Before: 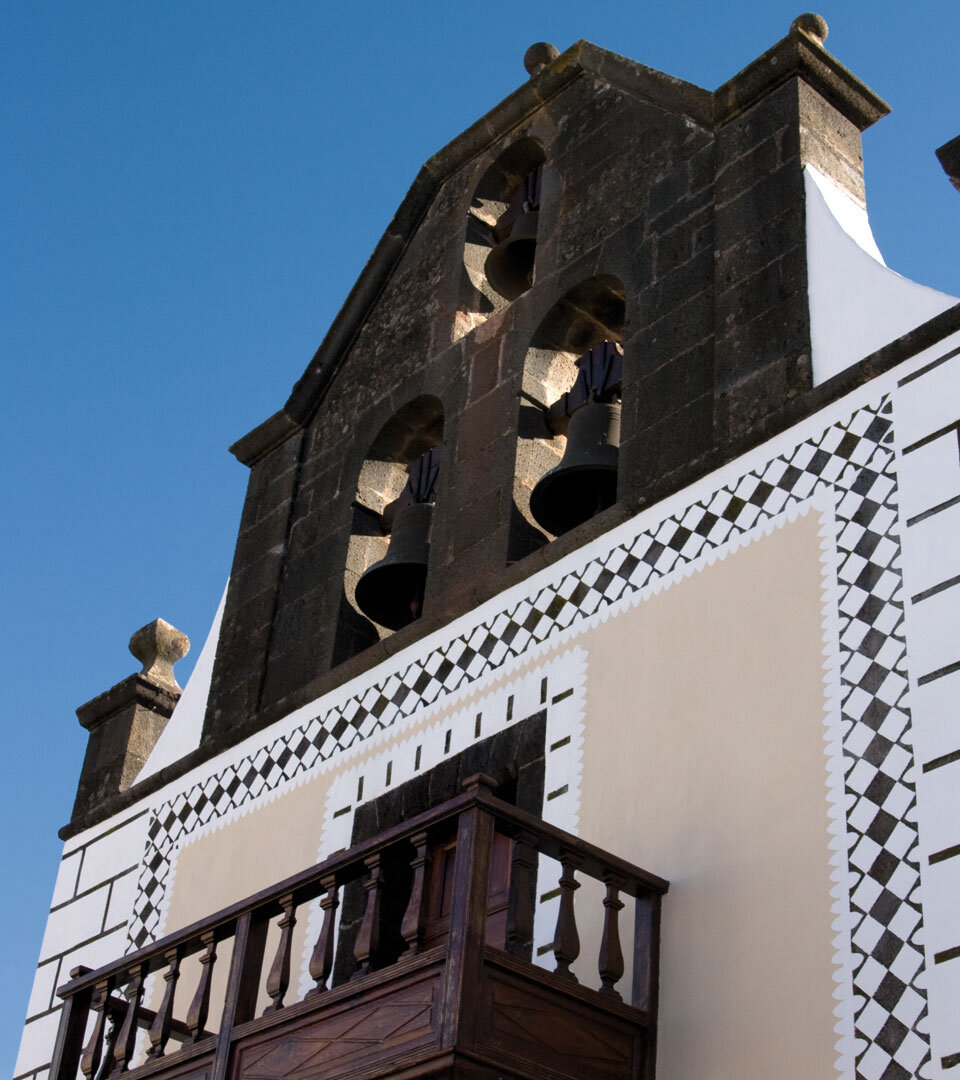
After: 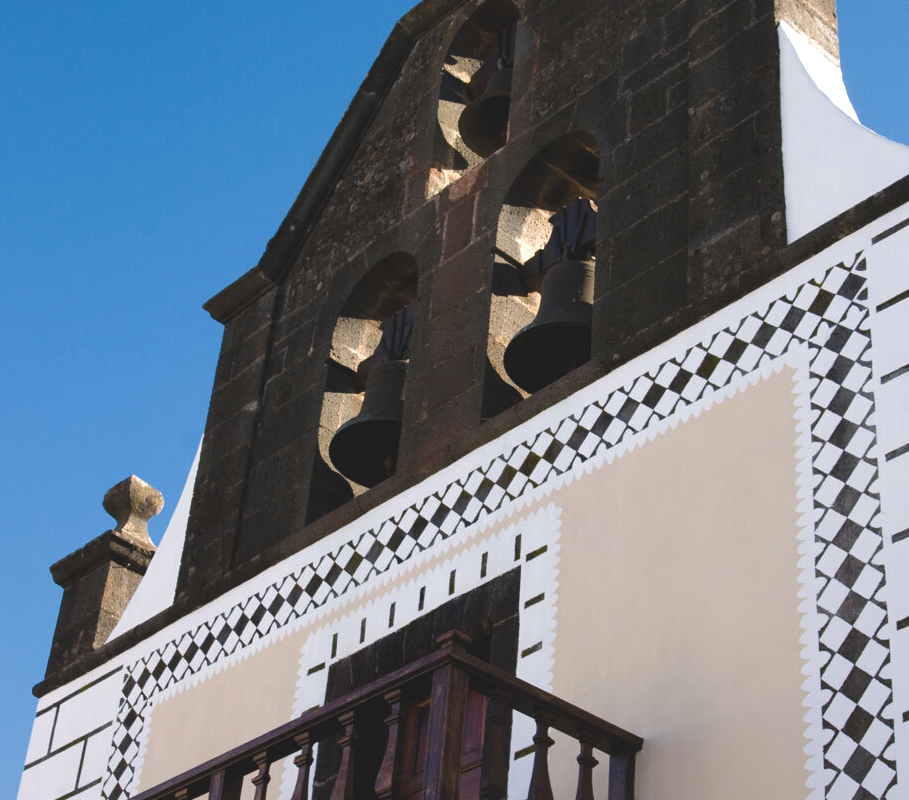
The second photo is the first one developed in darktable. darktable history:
crop and rotate: left 2.788%, top 13.266%, right 2.477%, bottom 12.61%
color balance rgb: perceptual saturation grading › global saturation 20%, perceptual saturation grading › highlights -25.84%, perceptual saturation grading › shadows 25.081%, perceptual brilliance grading › highlights 5.959%, perceptual brilliance grading › mid-tones 16.936%, perceptual brilliance grading › shadows -5.196%
exposure: black level correction -0.015, exposure -0.125 EV, compensate exposure bias true, compensate highlight preservation false
